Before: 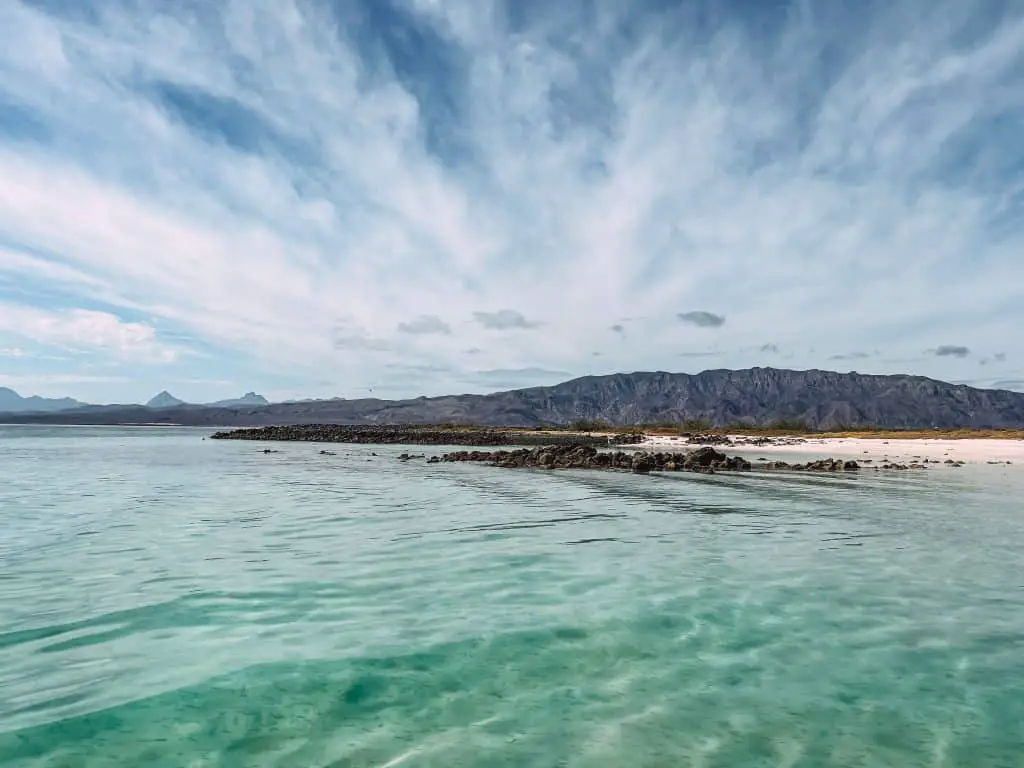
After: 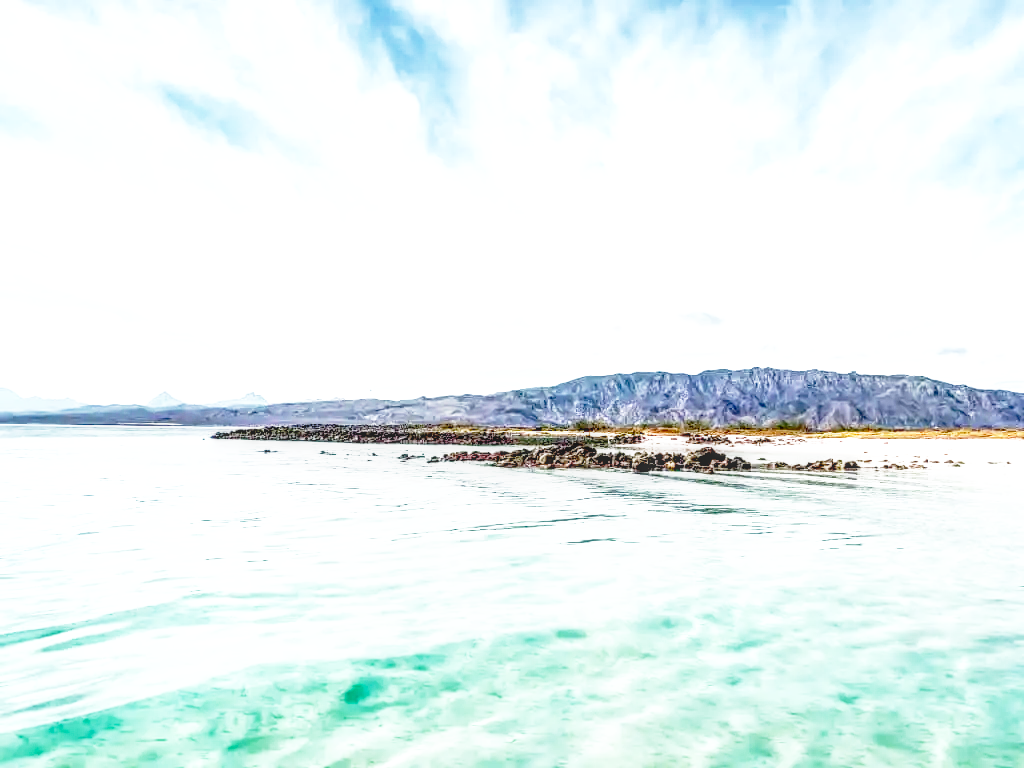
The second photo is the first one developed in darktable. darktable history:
local contrast: highlights 0%, shadows 0%, detail 133%
exposure: black level correction 0.011, exposure 1.088 EV, compensate exposure bias true, compensate highlight preservation false
base curve: curves: ch0 [(0, 0) (0.012, 0.01) (0.073, 0.168) (0.31, 0.711) (0.645, 0.957) (1, 1)], preserve colors none
